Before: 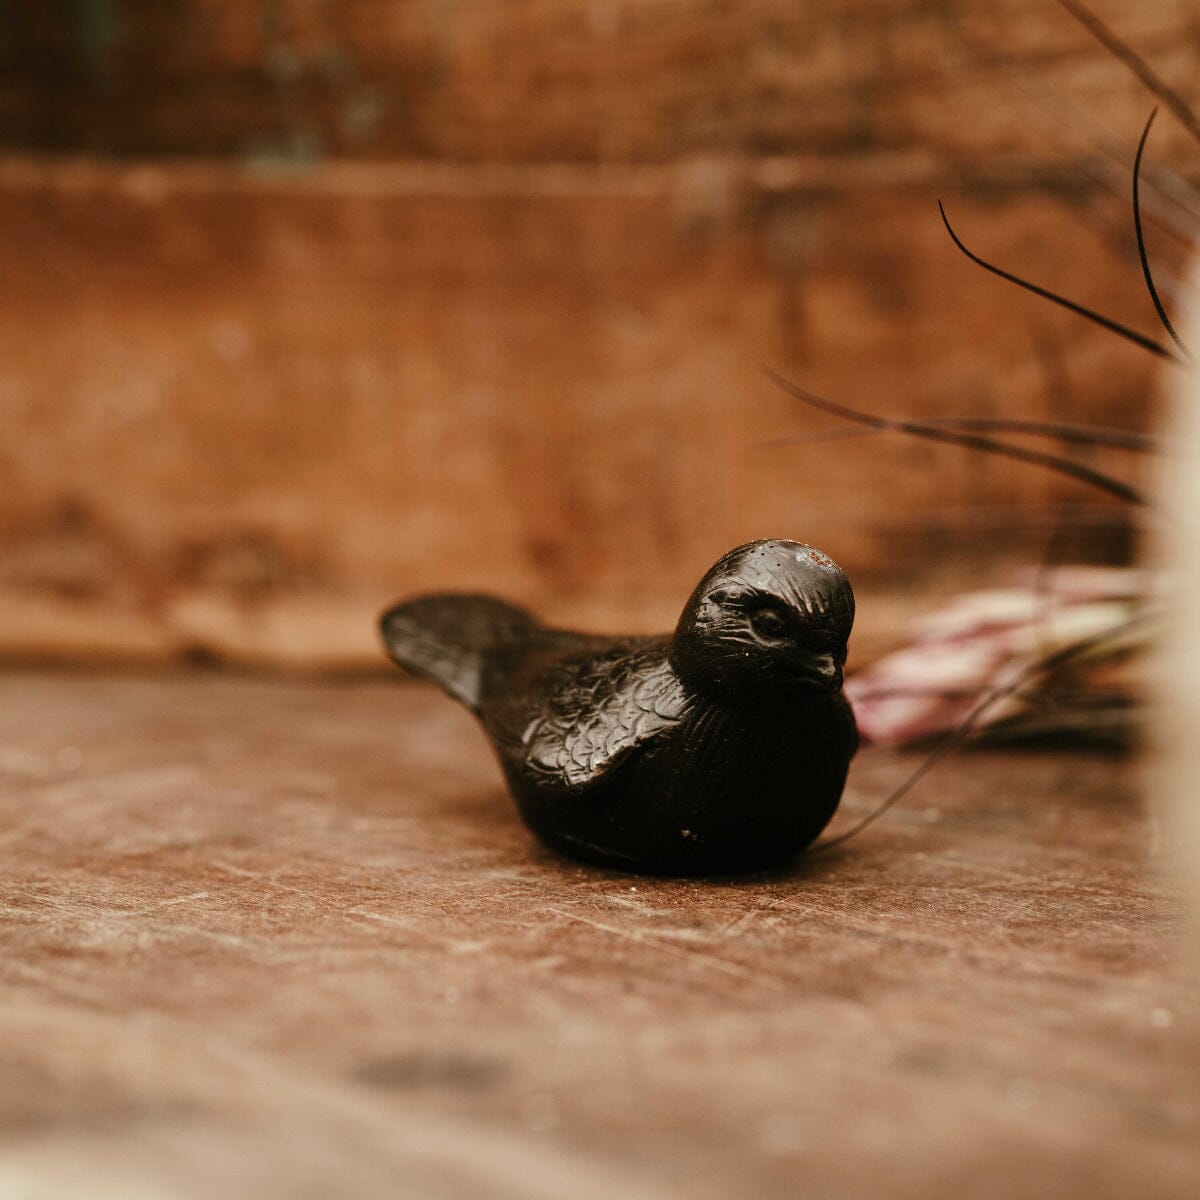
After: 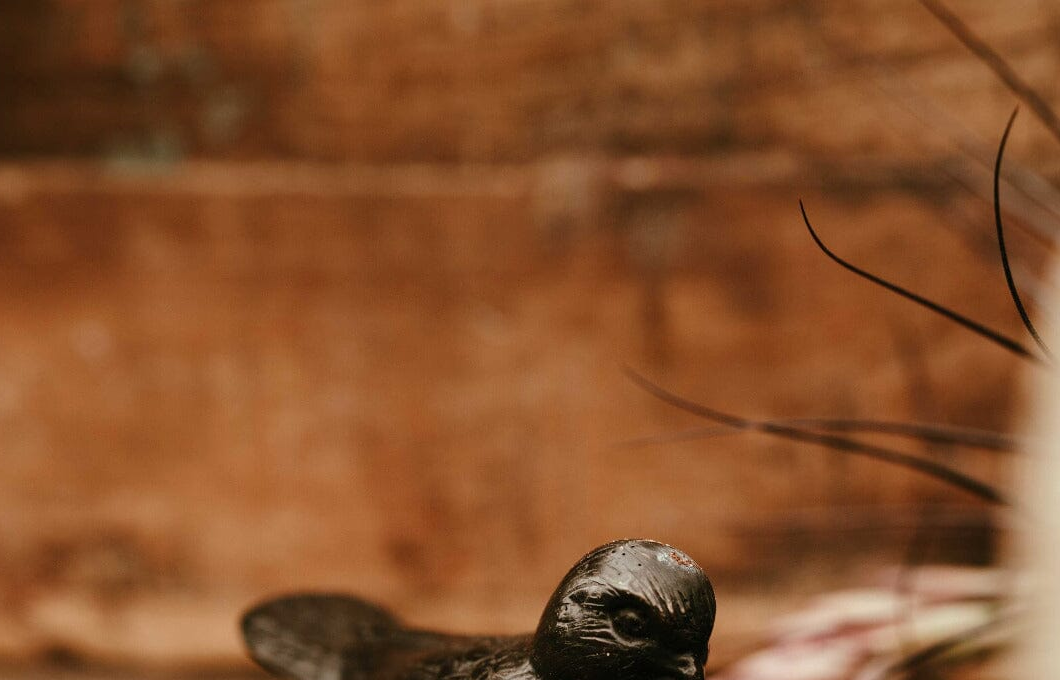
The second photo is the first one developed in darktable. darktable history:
crop and rotate: left 11.649%, bottom 43.303%
